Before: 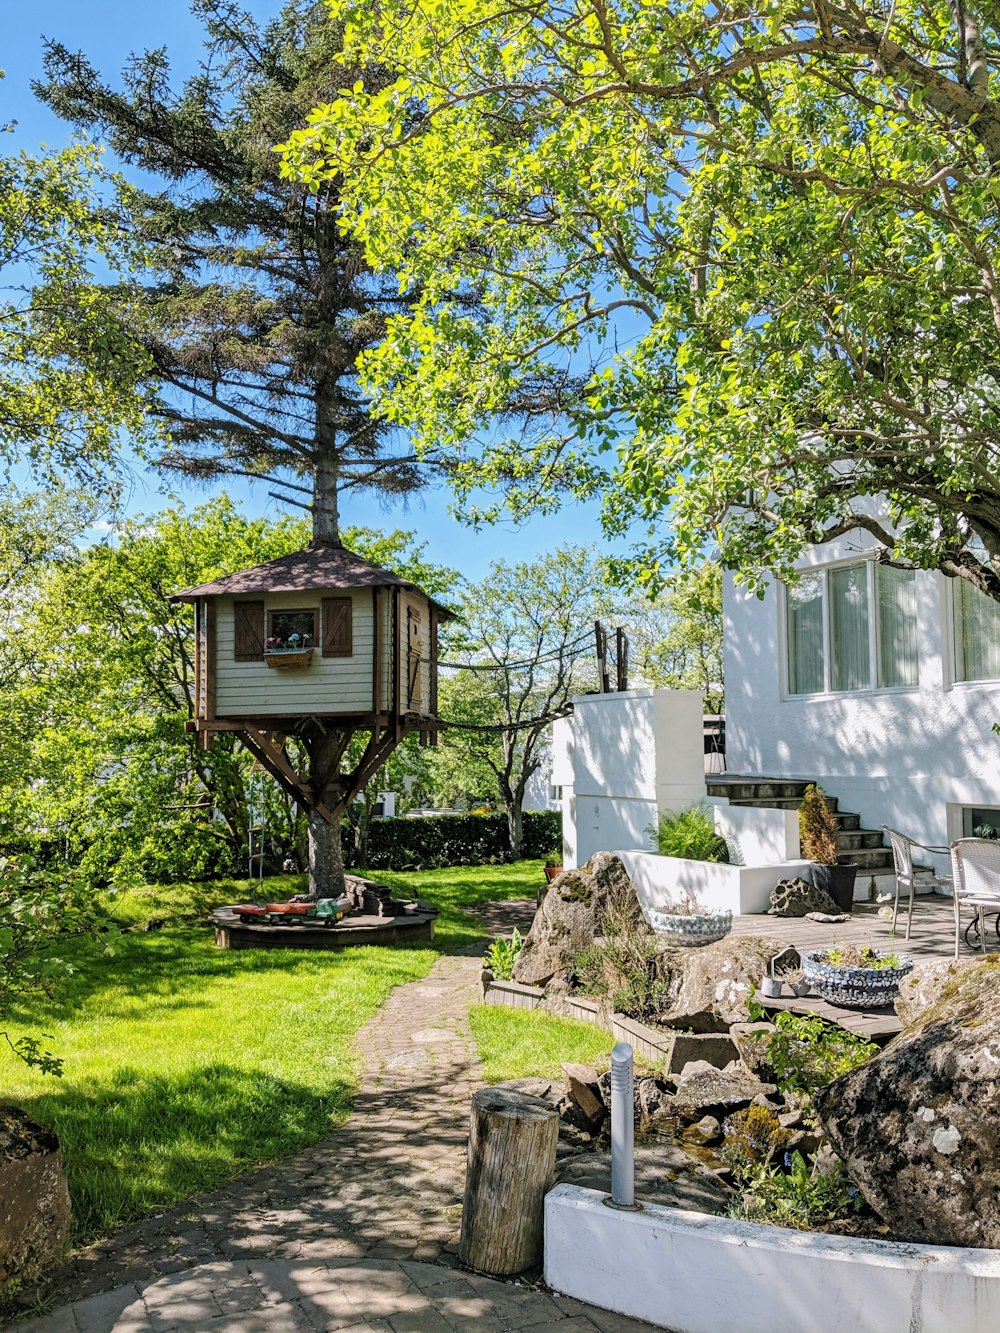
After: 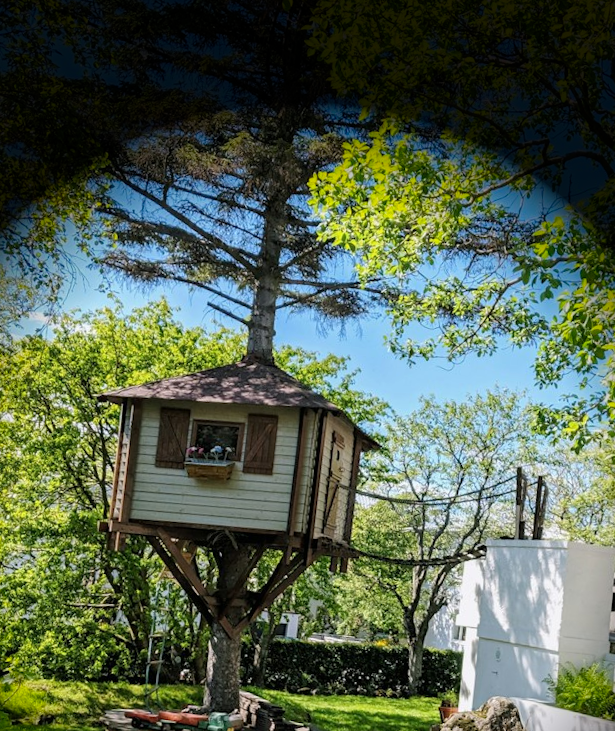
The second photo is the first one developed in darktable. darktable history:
vignetting: fall-off radius 32.71%, brightness -0.988, saturation 0.498, center (-0.026, 0.404)
crop and rotate: angle -6.45°, left 2.273%, top 7.059%, right 27.353%, bottom 30.174%
